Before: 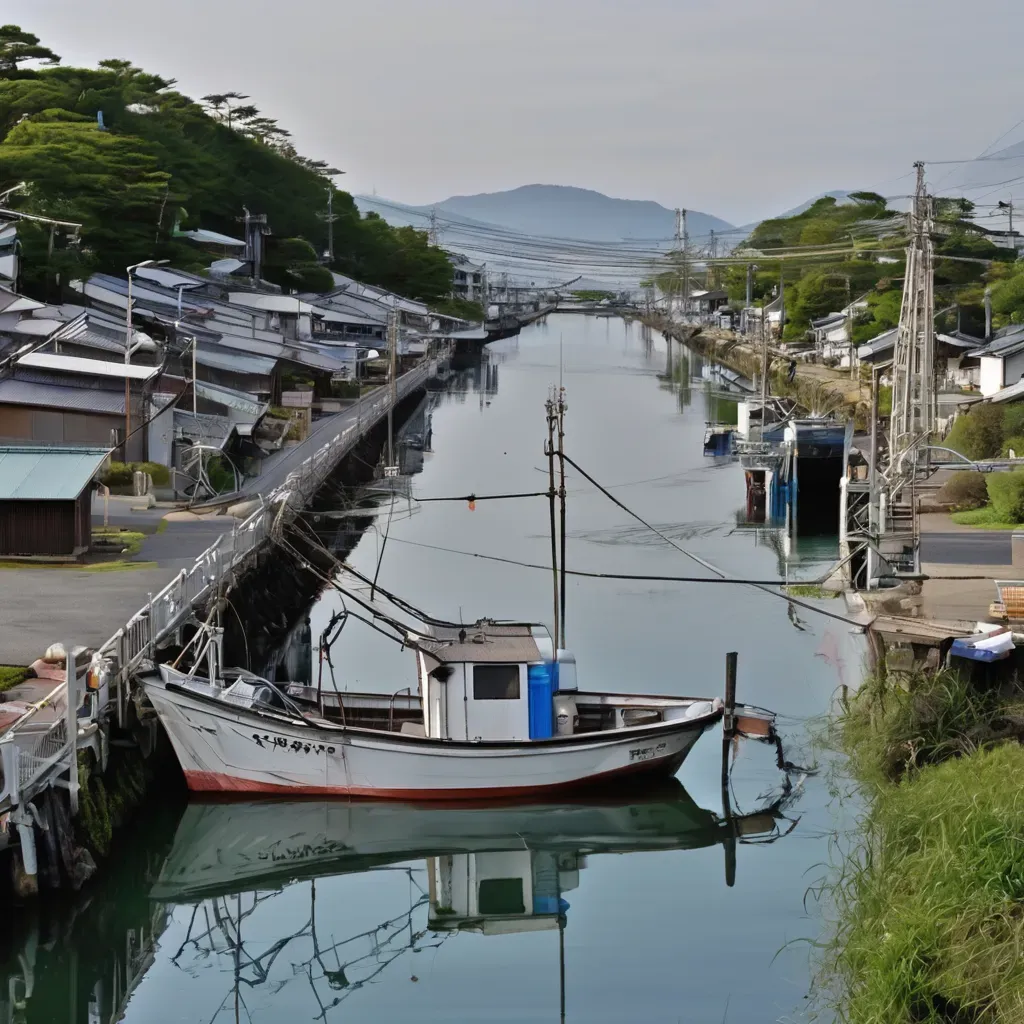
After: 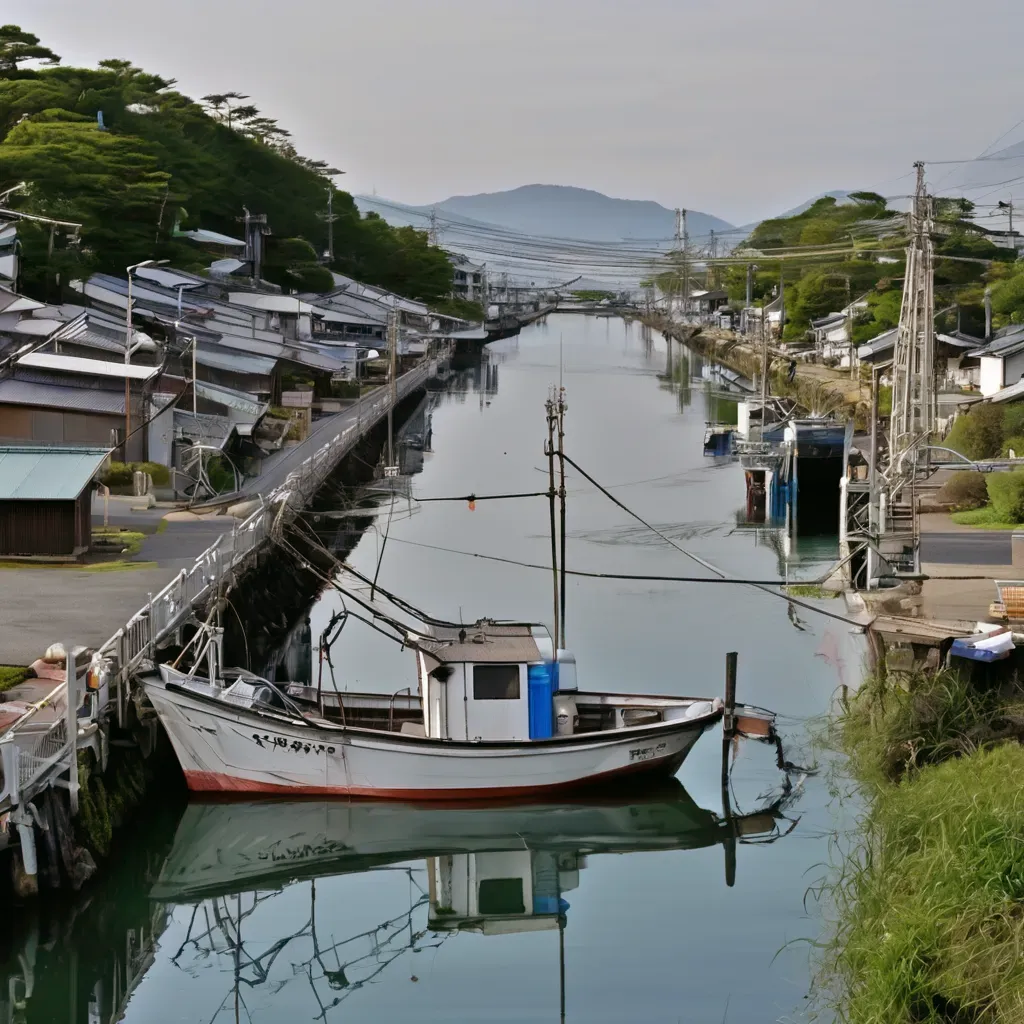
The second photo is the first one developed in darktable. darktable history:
exposure: black level correction 0.001, compensate highlight preservation false
color balance: mode lift, gamma, gain (sRGB), lift [1, 0.99, 1.01, 0.992], gamma [1, 1.037, 0.974, 0.963]
